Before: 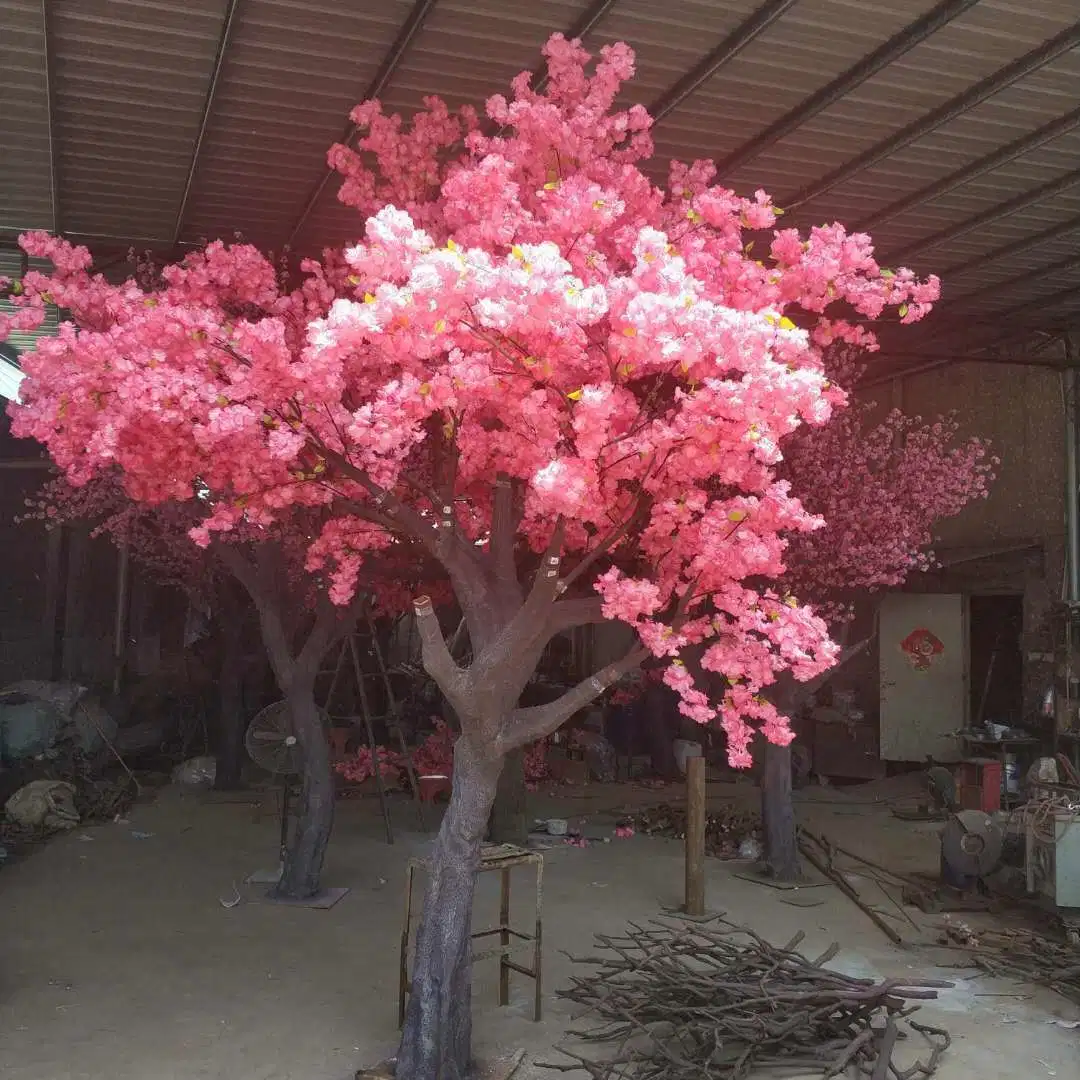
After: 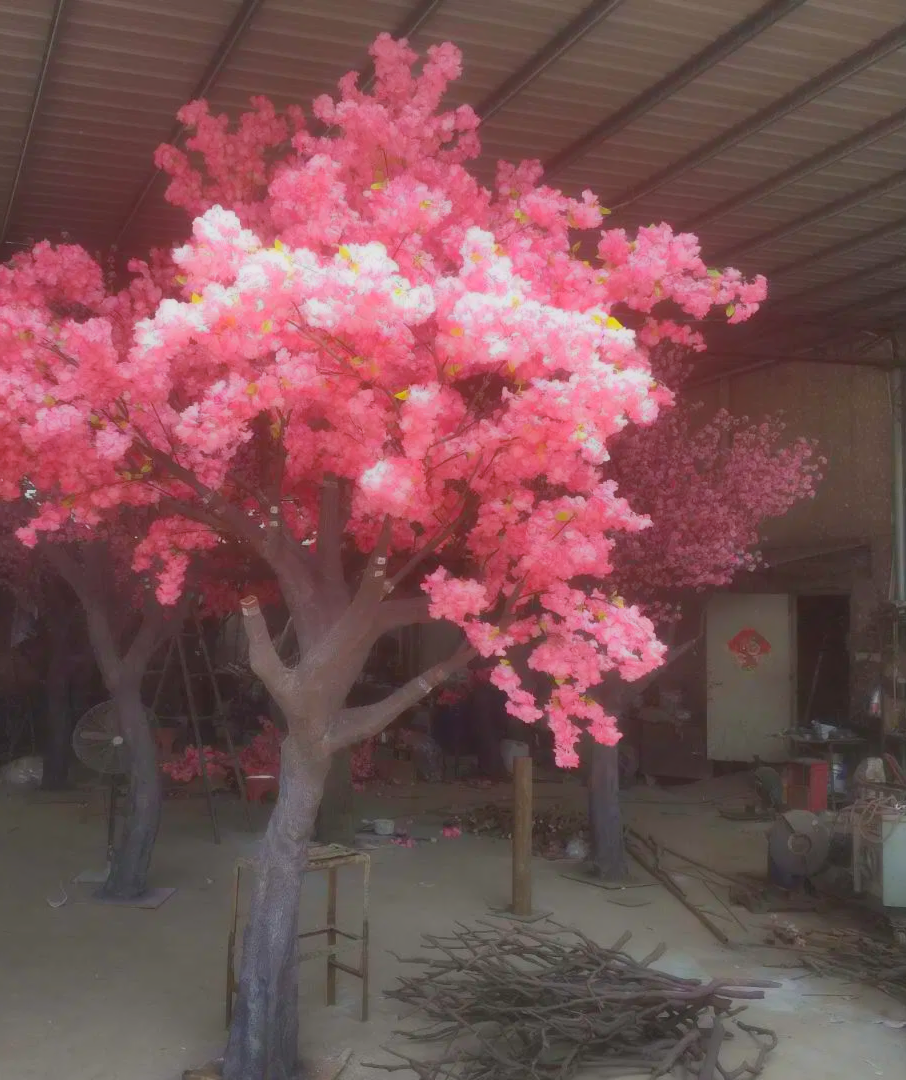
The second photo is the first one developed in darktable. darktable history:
crop: left 16.07%
shadows and highlights: low approximation 0.01, soften with gaussian
contrast equalizer: y [[0.5, 0.542, 0.583, 0.625, 0.667, 0.708], [0.5 ×6], [0.5 ×6], [0, 0.033, 0.067, 0.1, 0.133, 0.167], [0, 0.05, 0.1, 0.15, 0.2, 0.25]], mix -0.982
